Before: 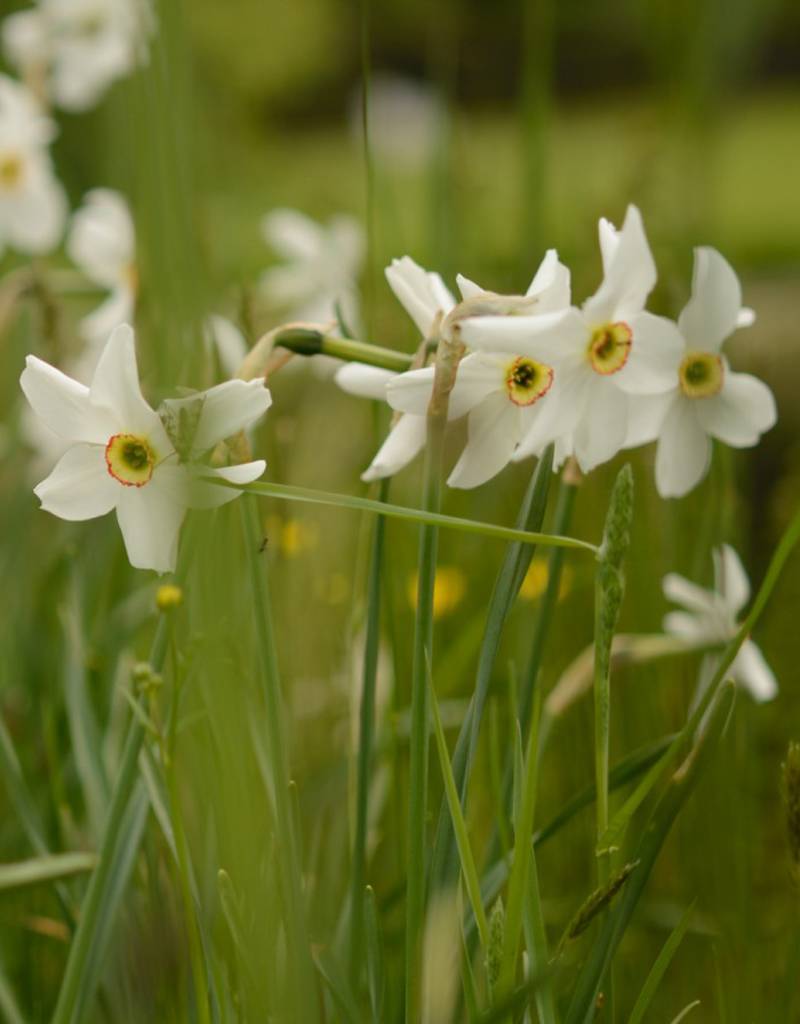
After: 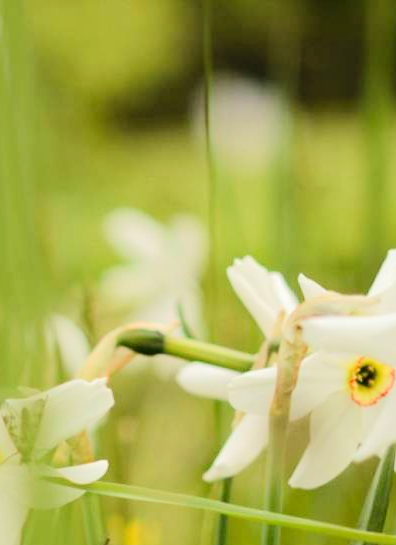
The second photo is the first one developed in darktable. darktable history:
tone equalizer: -7 EV 0.16 EV, -6 EV 0.602 EV, -5 EV 1.19 EV, -4 EV 1.3 EV, -3 EV 1.17 EV, -2 EV 0.6 EV, -1 EV 0.155 EV, edges refinement/feathering 500, mask exposure compensation -1.57 EV, preserve details no
crop: left 19.861%, right 30.587%, bottom 46.757%
